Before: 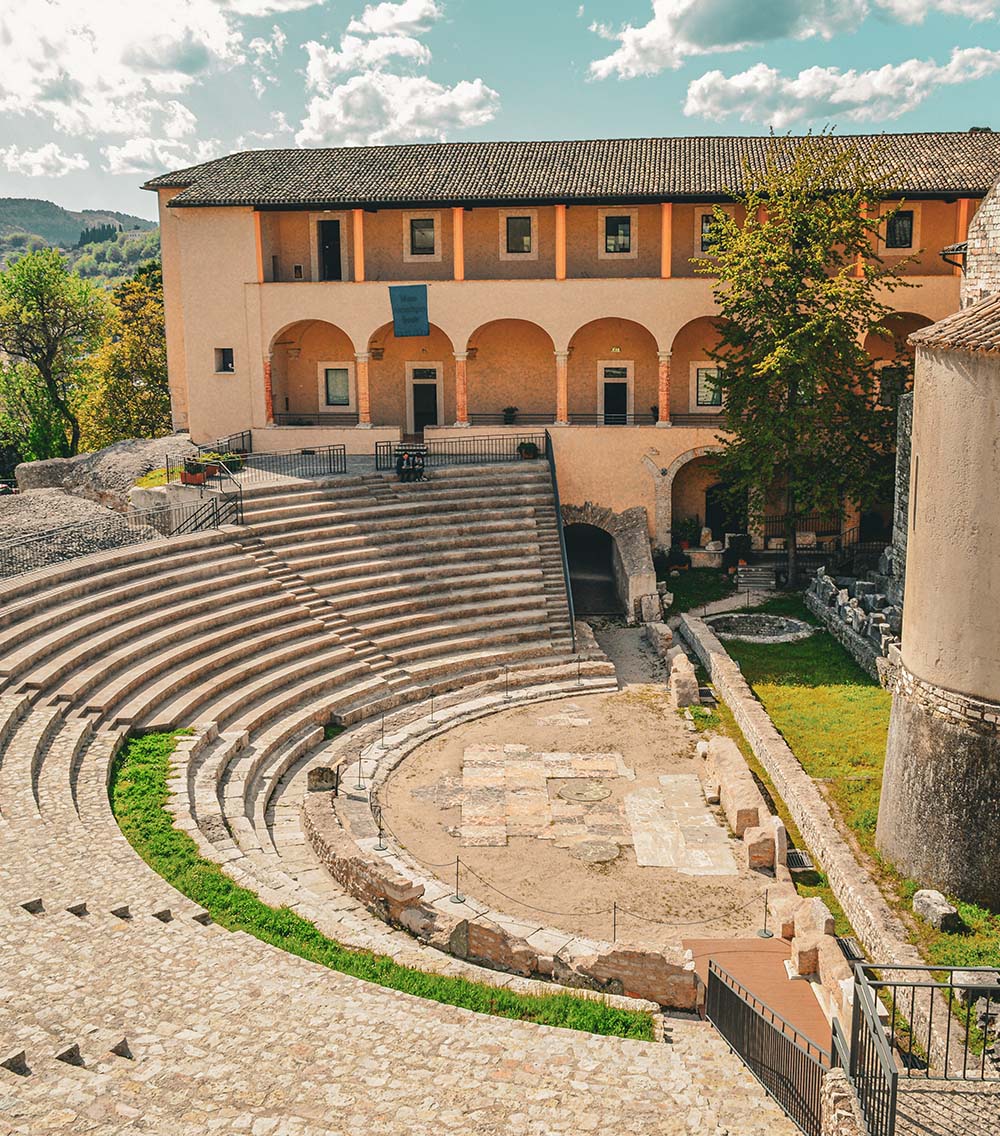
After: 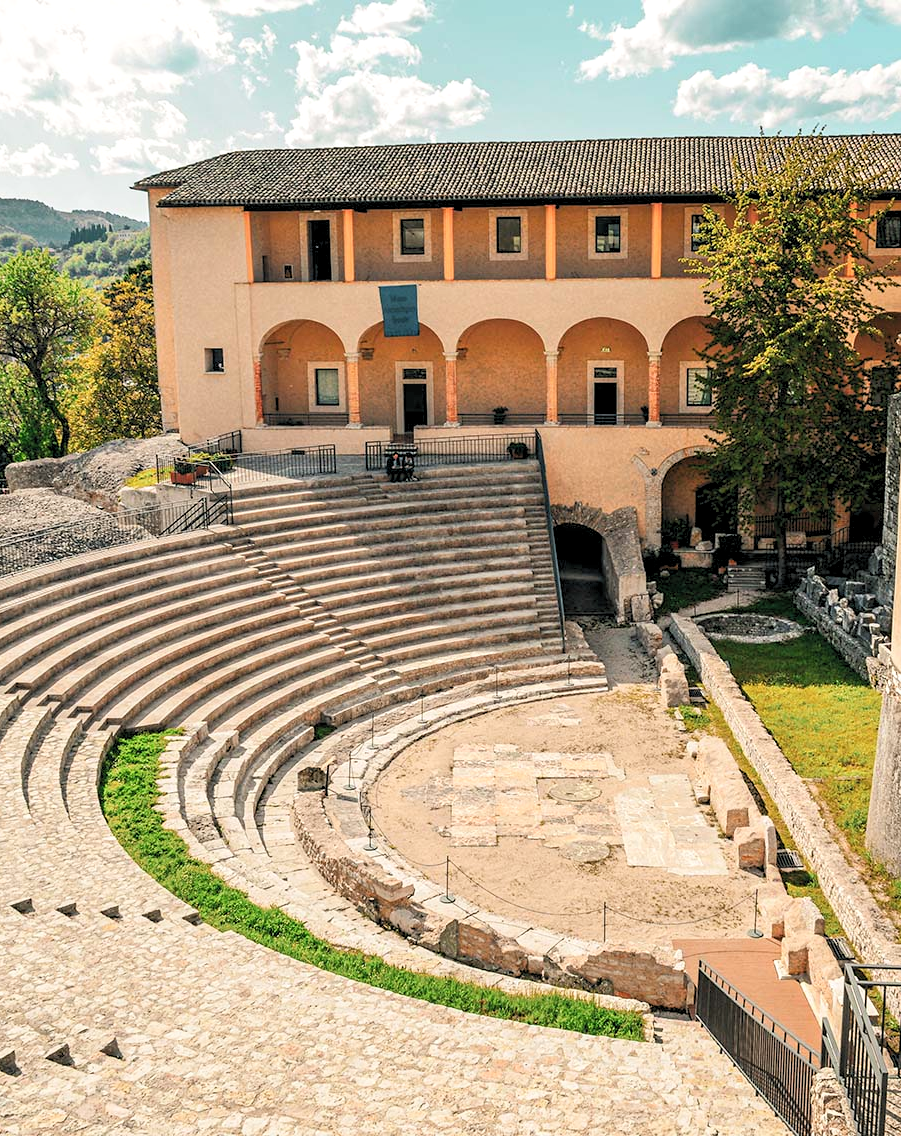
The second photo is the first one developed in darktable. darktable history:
crop and rotate: left 1.088%, right 8.807%
shadows and highlights: shadows 0, highlights 40
rgb levels: levels [[0.013, 0.434, 0.89], [0, 0.5, 1], [0, 0.5, 1]]
